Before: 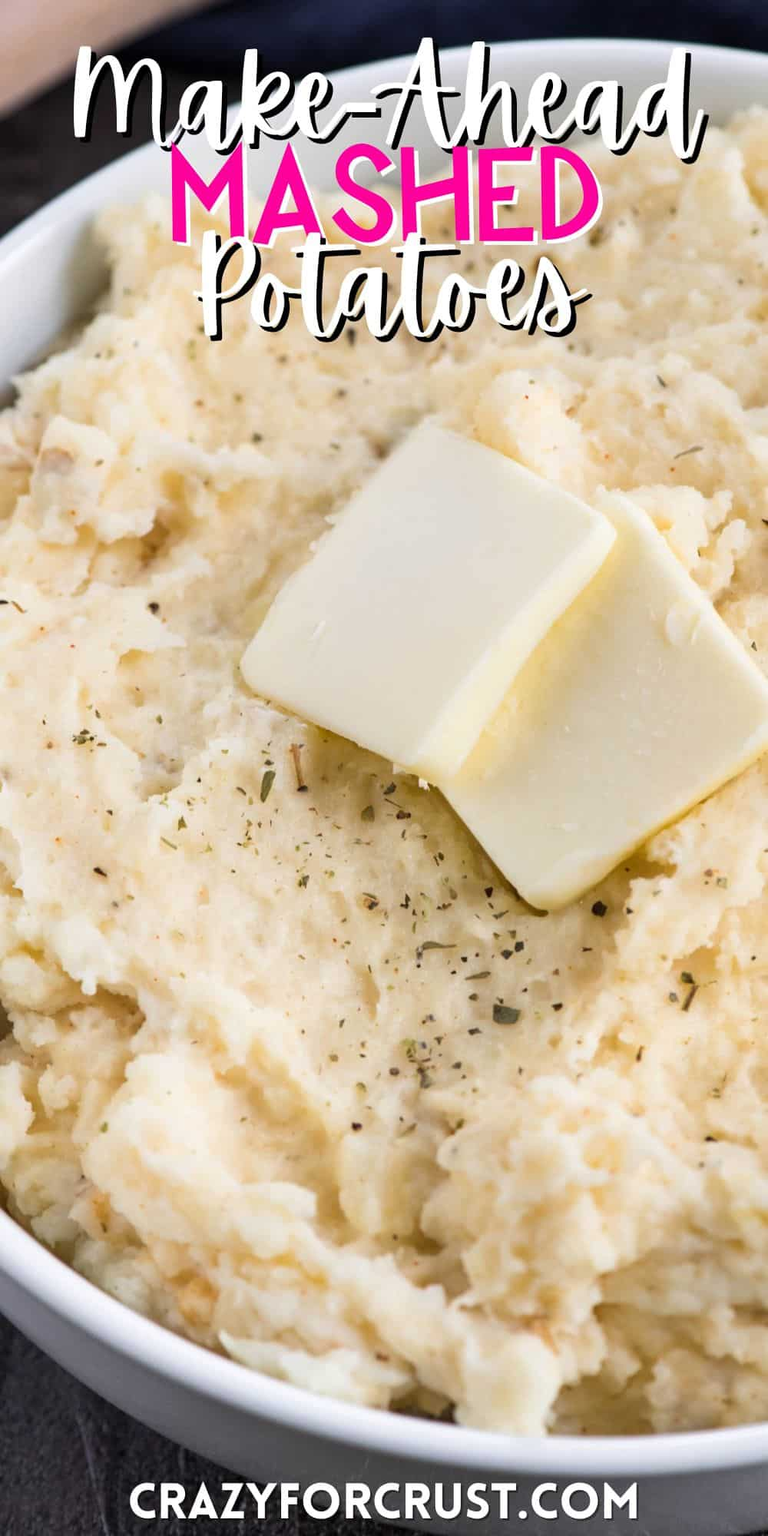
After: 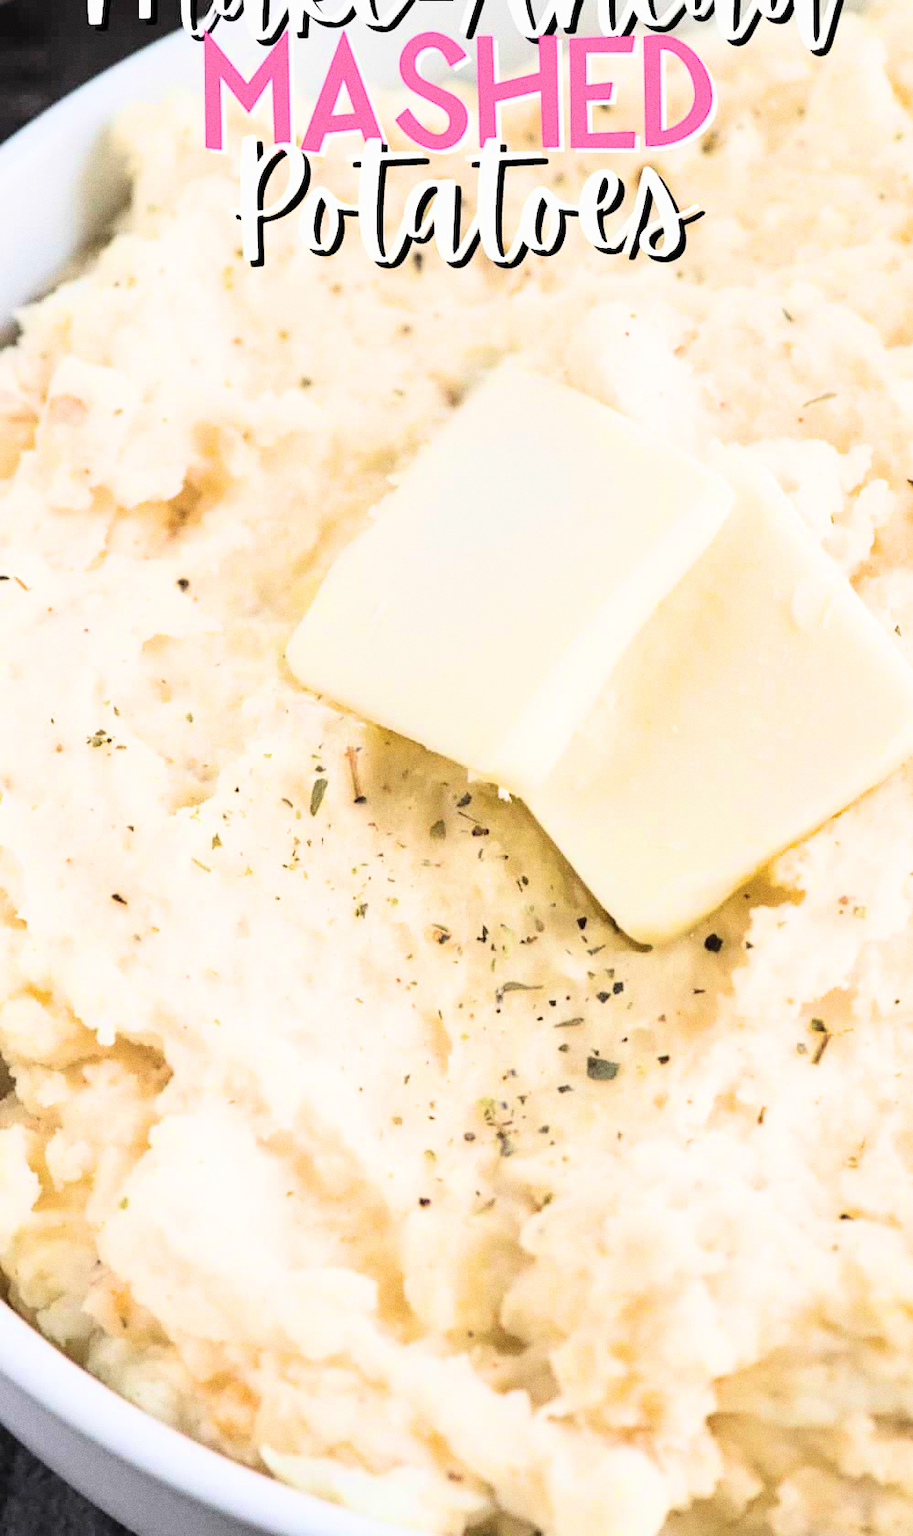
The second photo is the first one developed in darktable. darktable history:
filmic rgb: hardness 4.17, contrast 1.364, color science v6 (2022)
exposure: black level correction -0.005, exposure 1.002 EV, compensate highlight preservation false
crop: top 7.625%, bottom 8.027%
grain: coarseness 0.09 ISO
